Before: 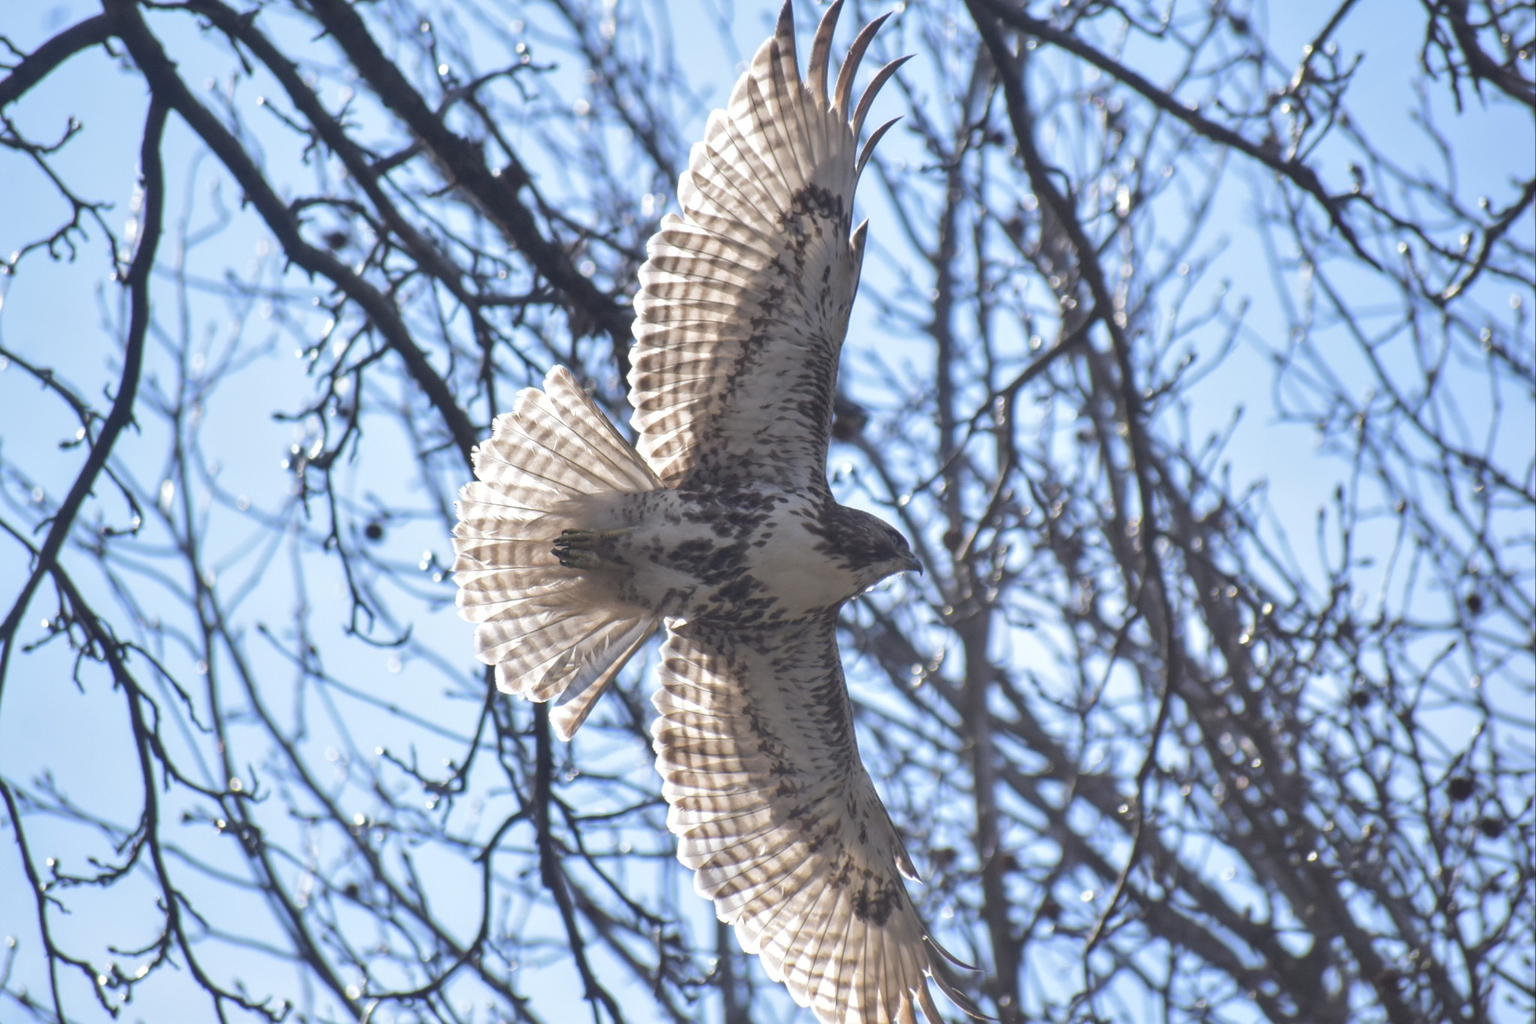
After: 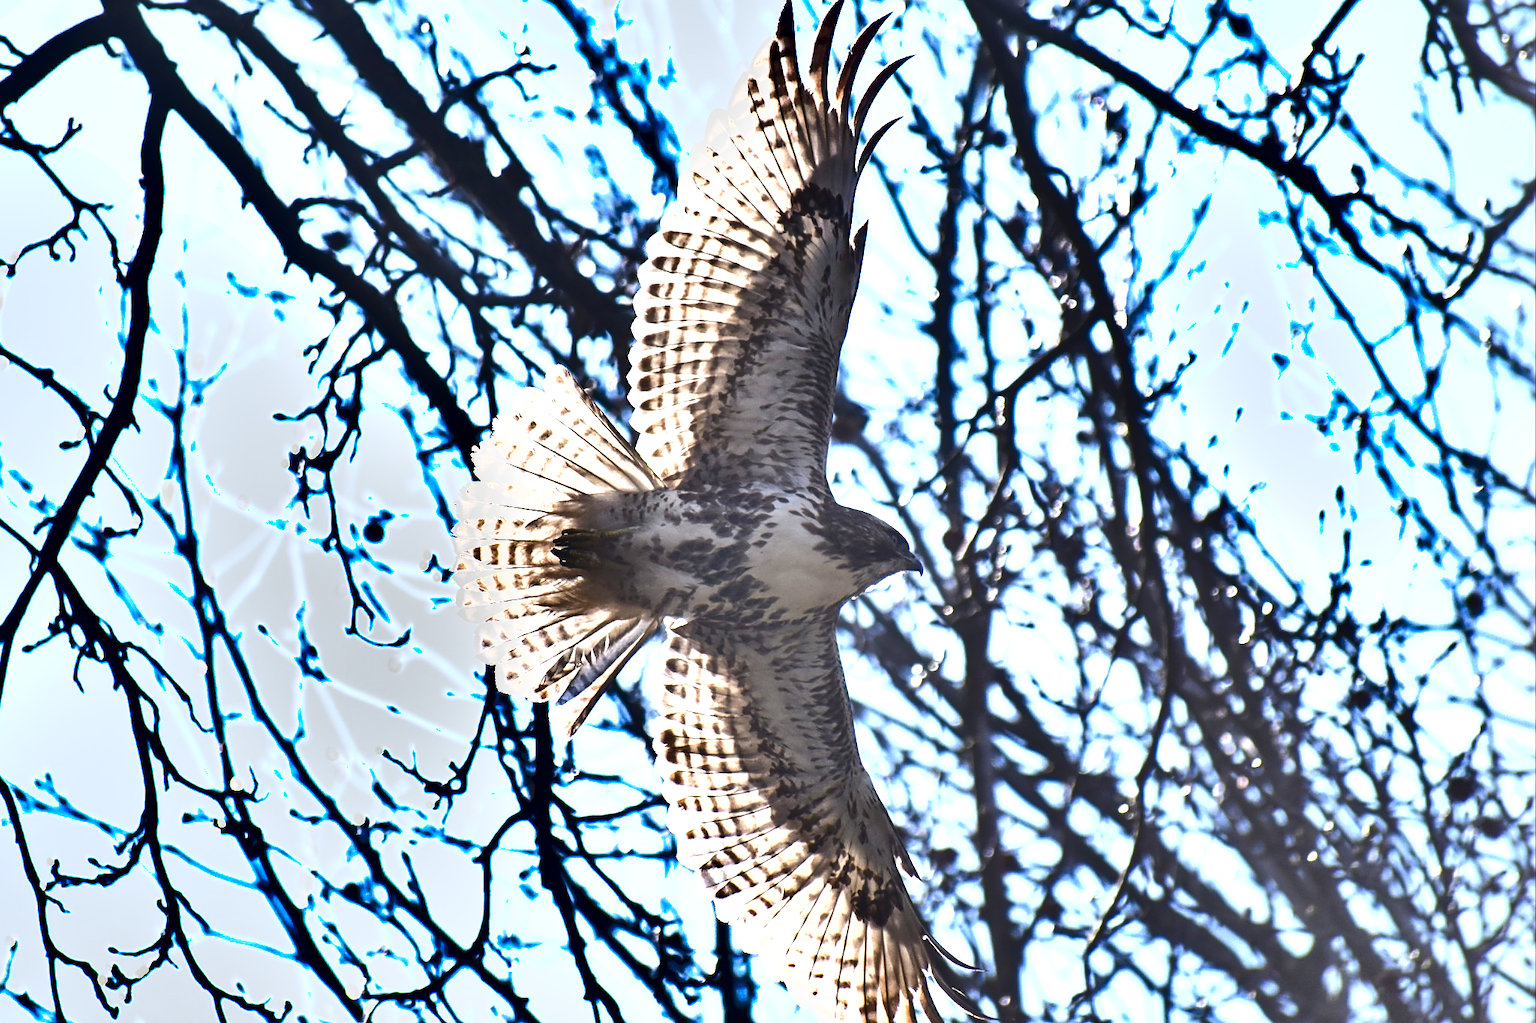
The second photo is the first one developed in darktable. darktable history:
sharpen: on, module defaults
shadows and highlights: radius 103.24, shadows 50.44, highlights -65.35, soften with gaussian
levels: levels [0, 0.352, 0.703]
